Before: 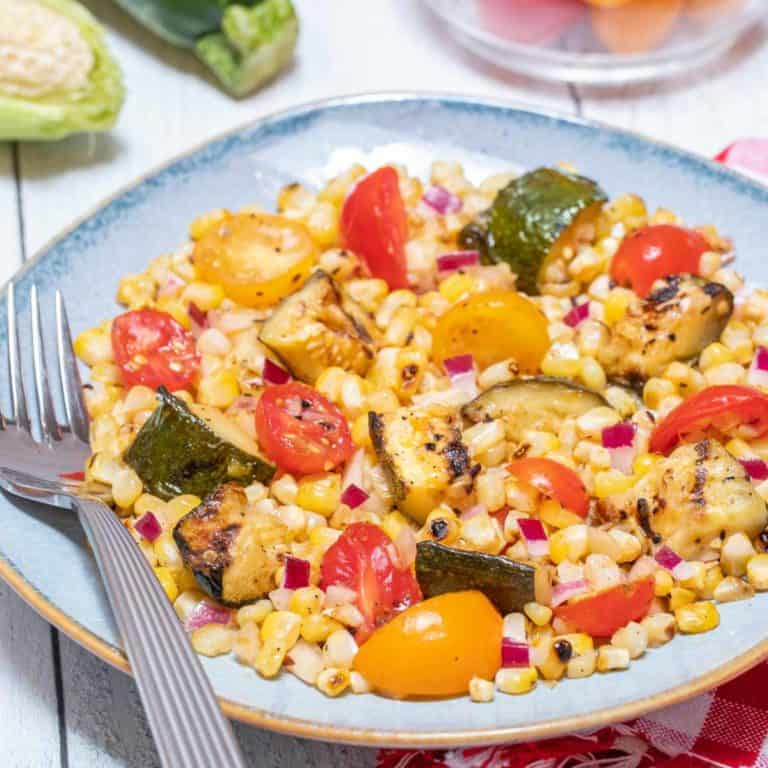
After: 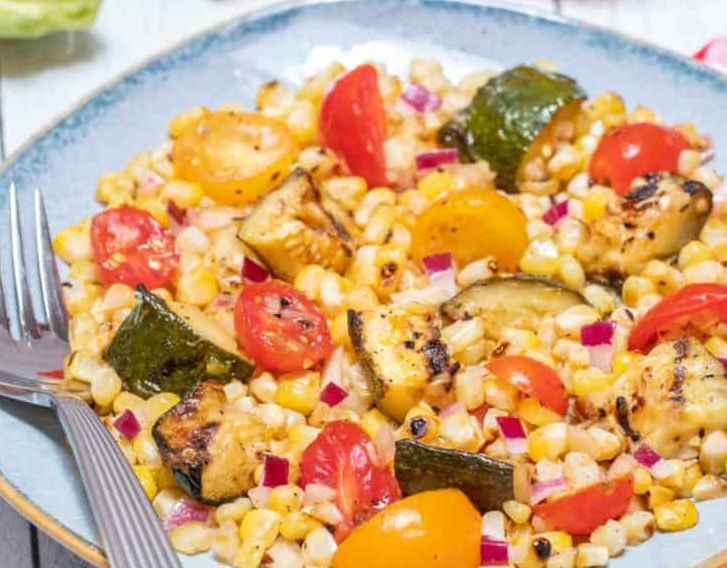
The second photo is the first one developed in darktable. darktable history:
crop and rotate: left 2.788%, top 13.312%, right 2.435%, bottom 12.662%
